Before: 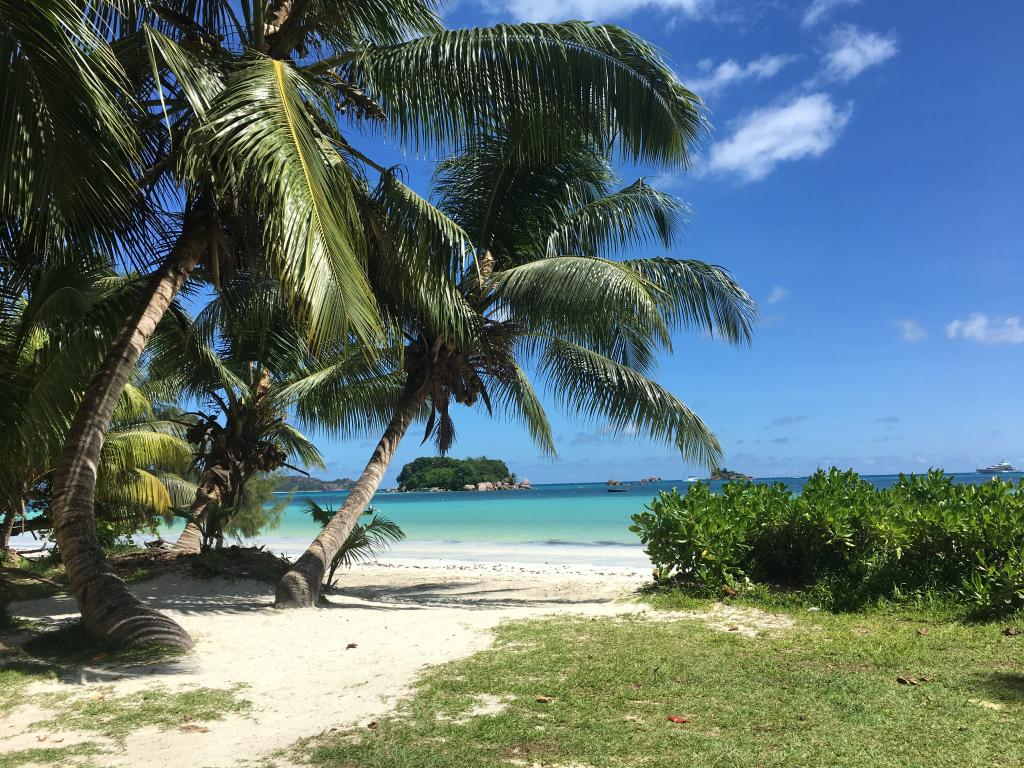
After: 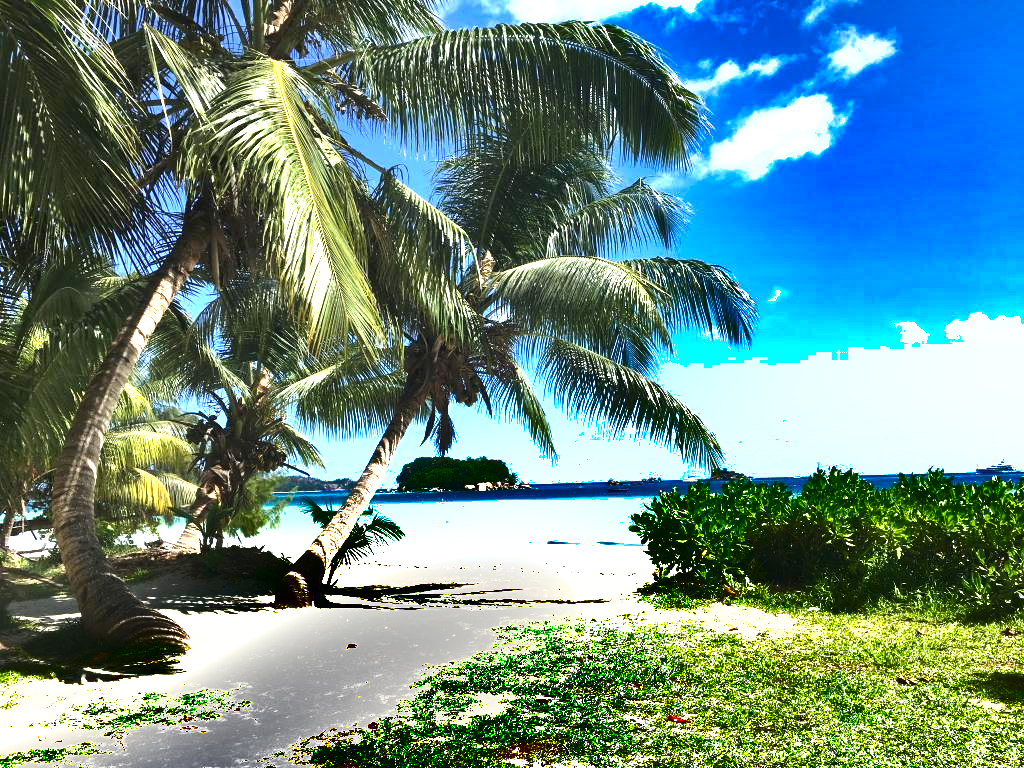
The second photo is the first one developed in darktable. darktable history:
shadows and highlights: shadows 20.96, highlights -82.79, highlights color adjustment 78.76%, soften with gaussian
exposure: black level correction 0, exposure 1.557 EV, compensate highlight preservation false
